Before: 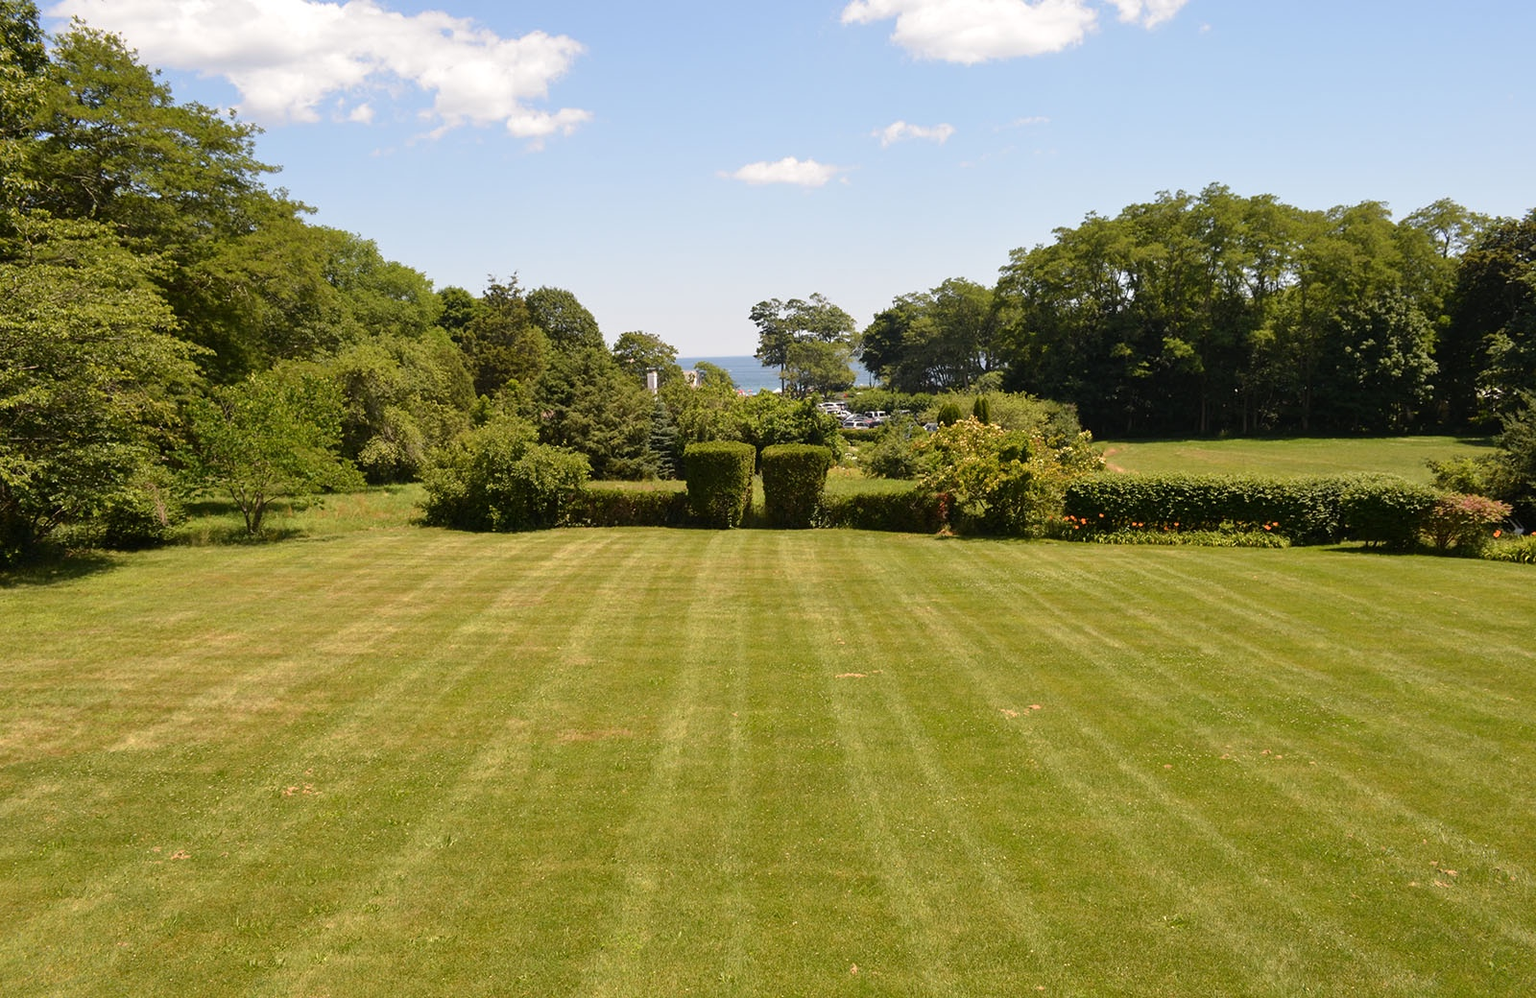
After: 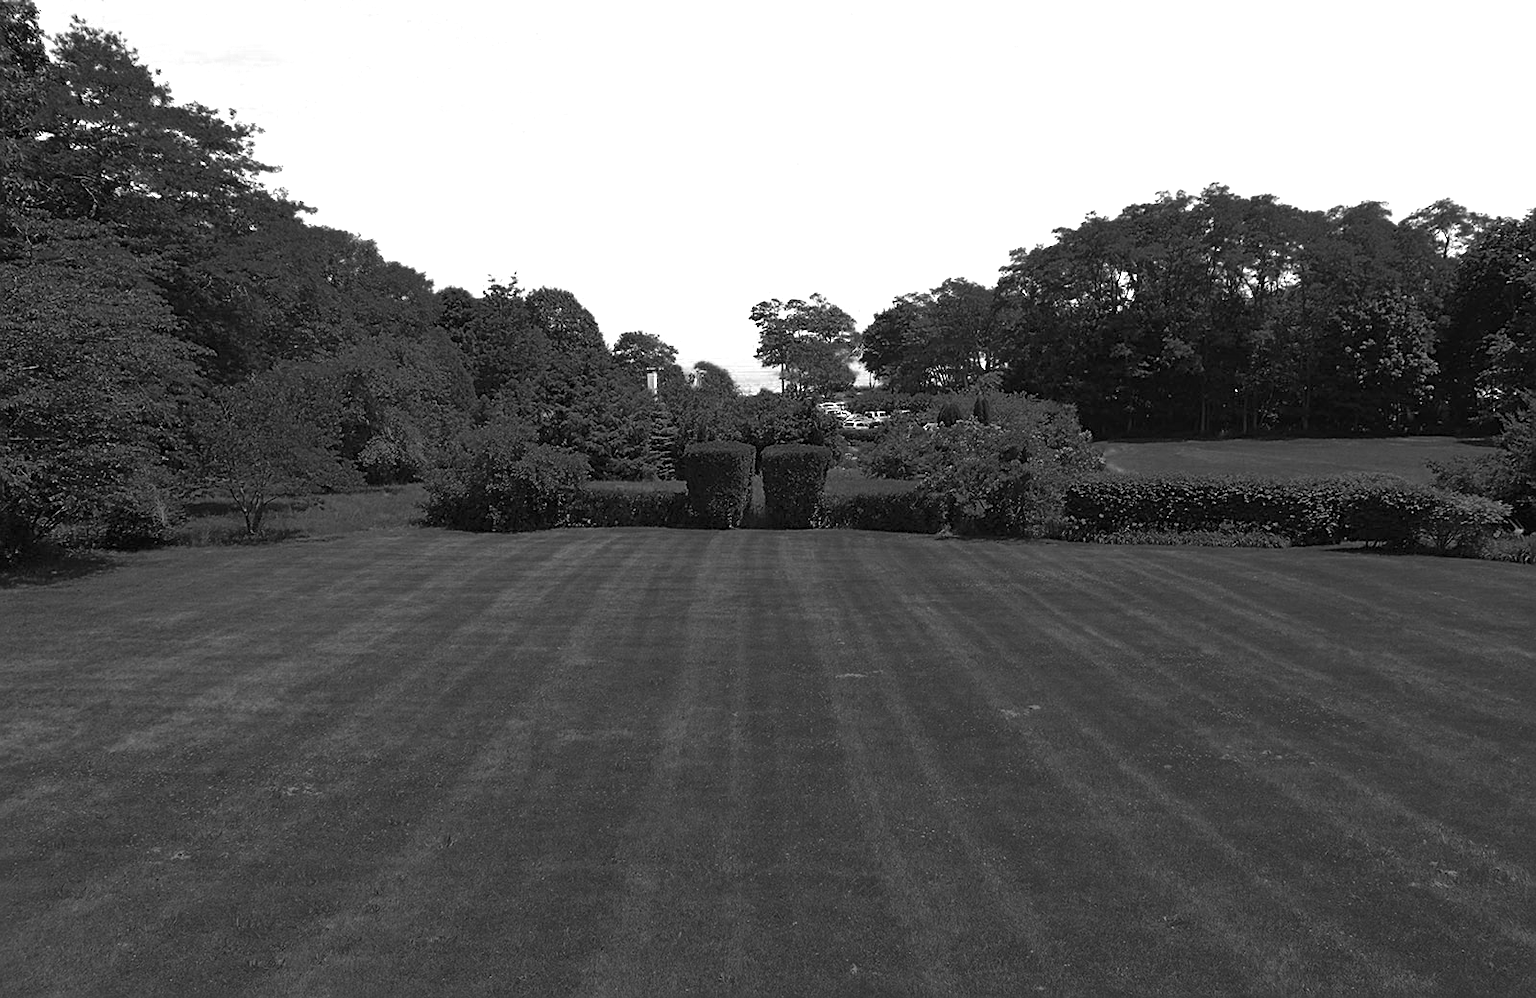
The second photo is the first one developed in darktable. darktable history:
tone equalizer: -8 EV -0.438 EV, -7 EV -0.385 EV, -6 EV -0.321 EV, -5 EV -0.212 EV, -3 EV 0.211 EV, -2 EV 0.346 EV, -1 EV 0.403 EV, +0 EV 0.403 EV, smoothing diameter 24.89%, edges refinement/feathering 9.61, preserve details guided filter
sharpen: on, module defaults
color zones: curves: ch0 [(0.287, 0.048) (0.493, 0.484) (0.737, 0.816)]; ch1 [(0, 0) (0.143, 0) (0.286, 0) (0.429, 0) (0.571, 0) (0.714, 0) (0.857, 0)]
